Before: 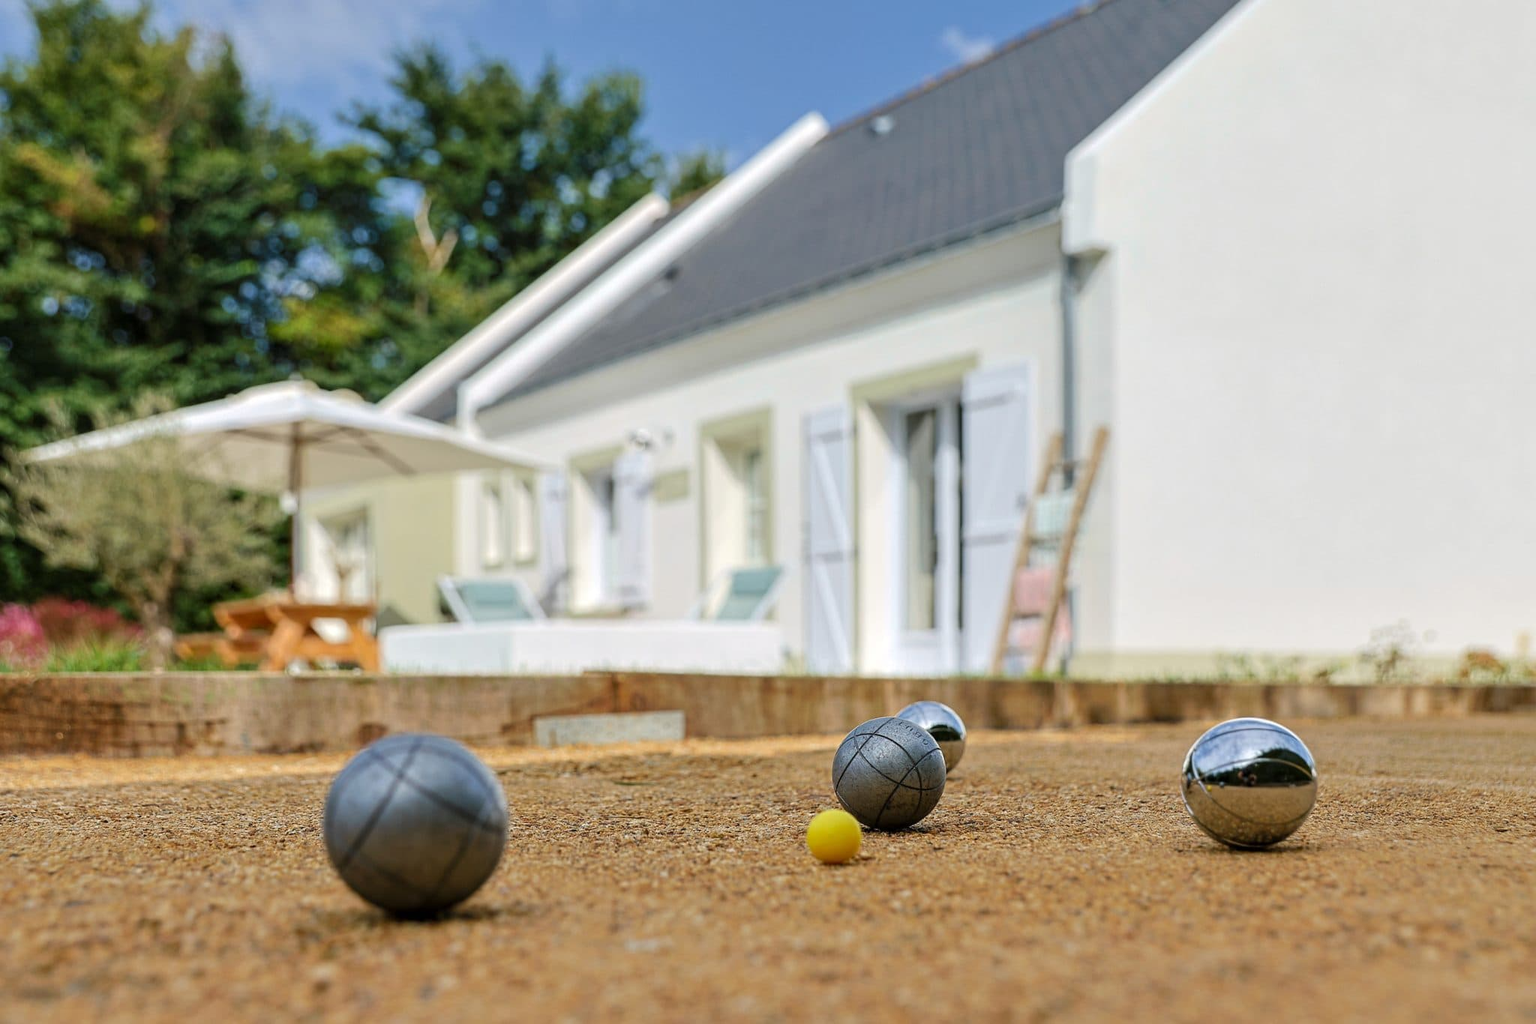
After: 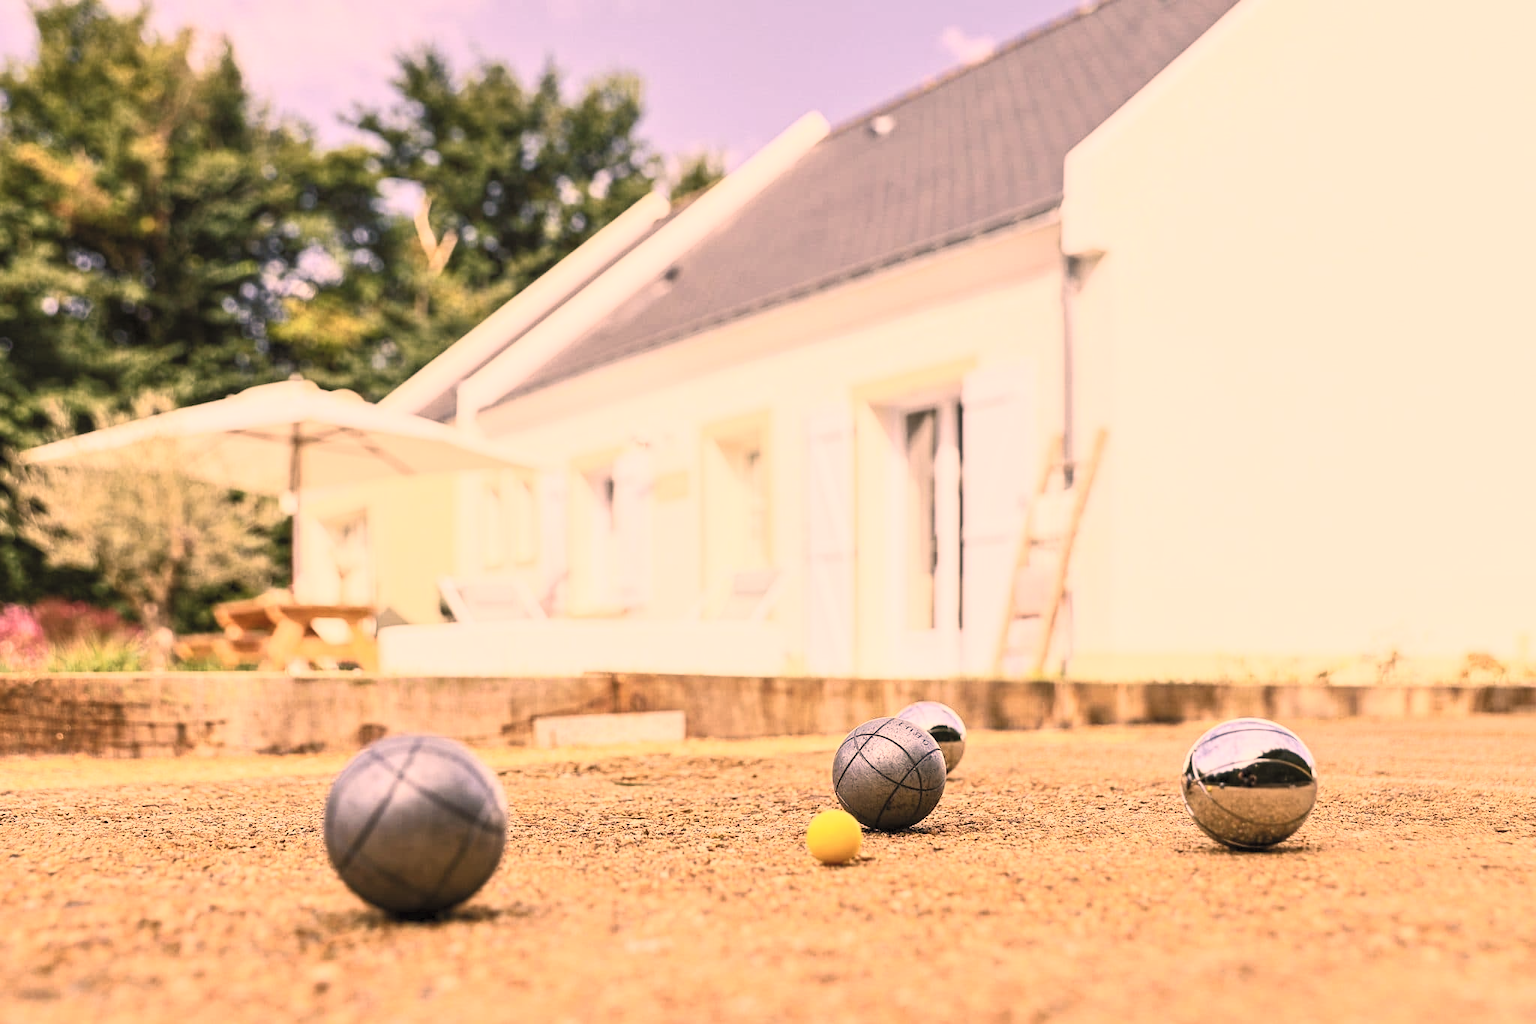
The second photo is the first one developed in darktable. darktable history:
color correction: highlights a* 21.94, highlights b* 22.09
contrast brightness saturation: contrast 0.439, brightness 0.559, saturation -0.194
